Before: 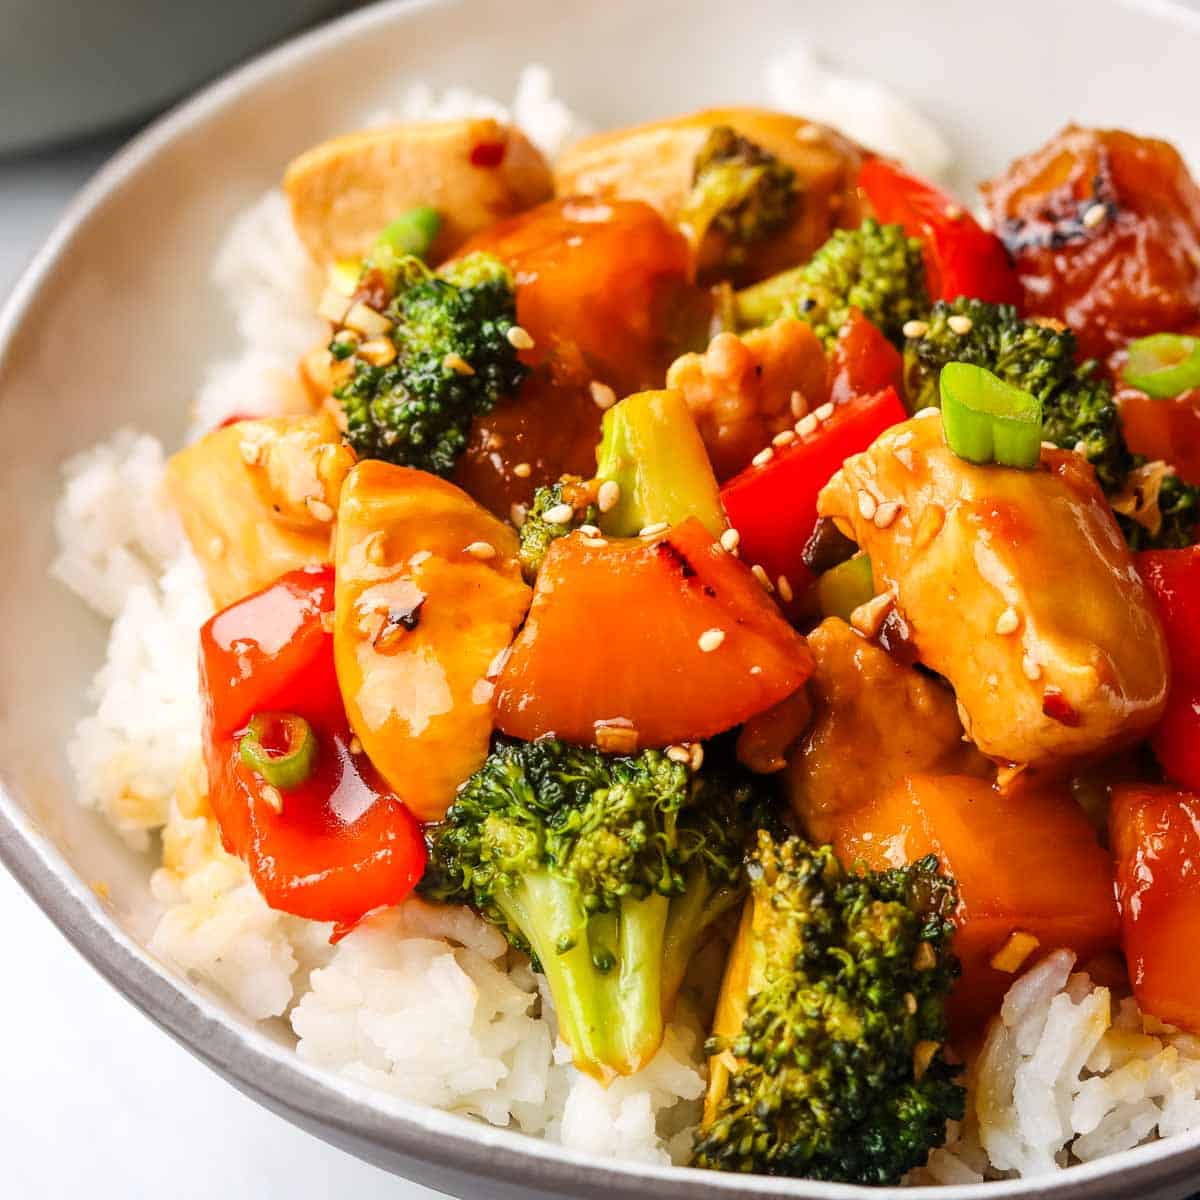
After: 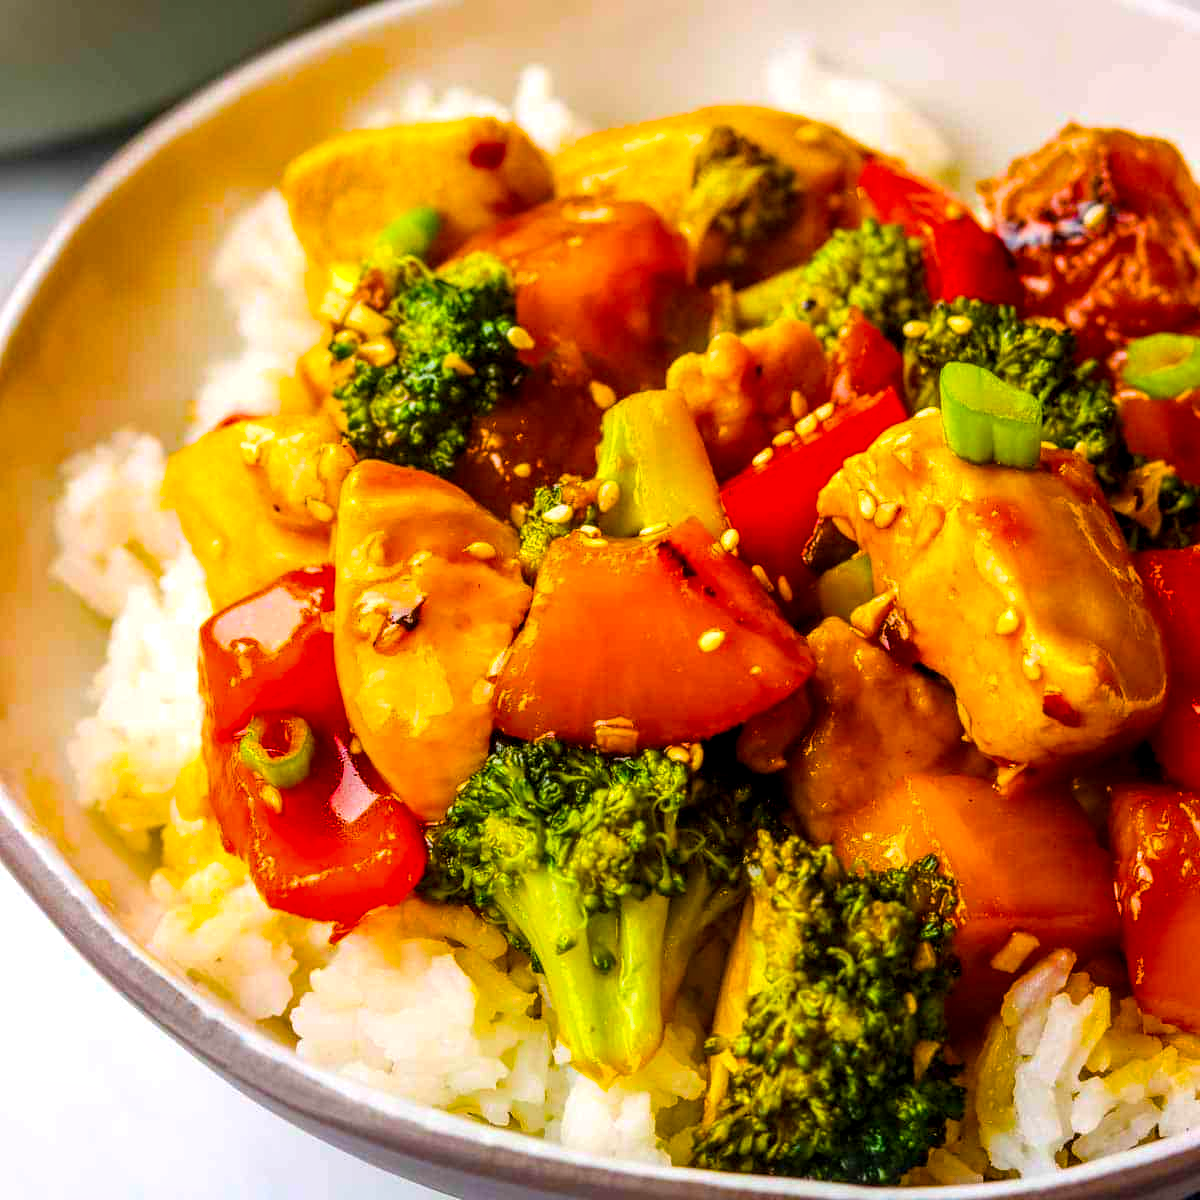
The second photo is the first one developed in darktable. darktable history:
local contrast: detail 130%
color balance rgb: linear chroma grading › global chroma 40.16%, perceptual saturation grading › global saturation 40.185%, global vibrance 50.799%
